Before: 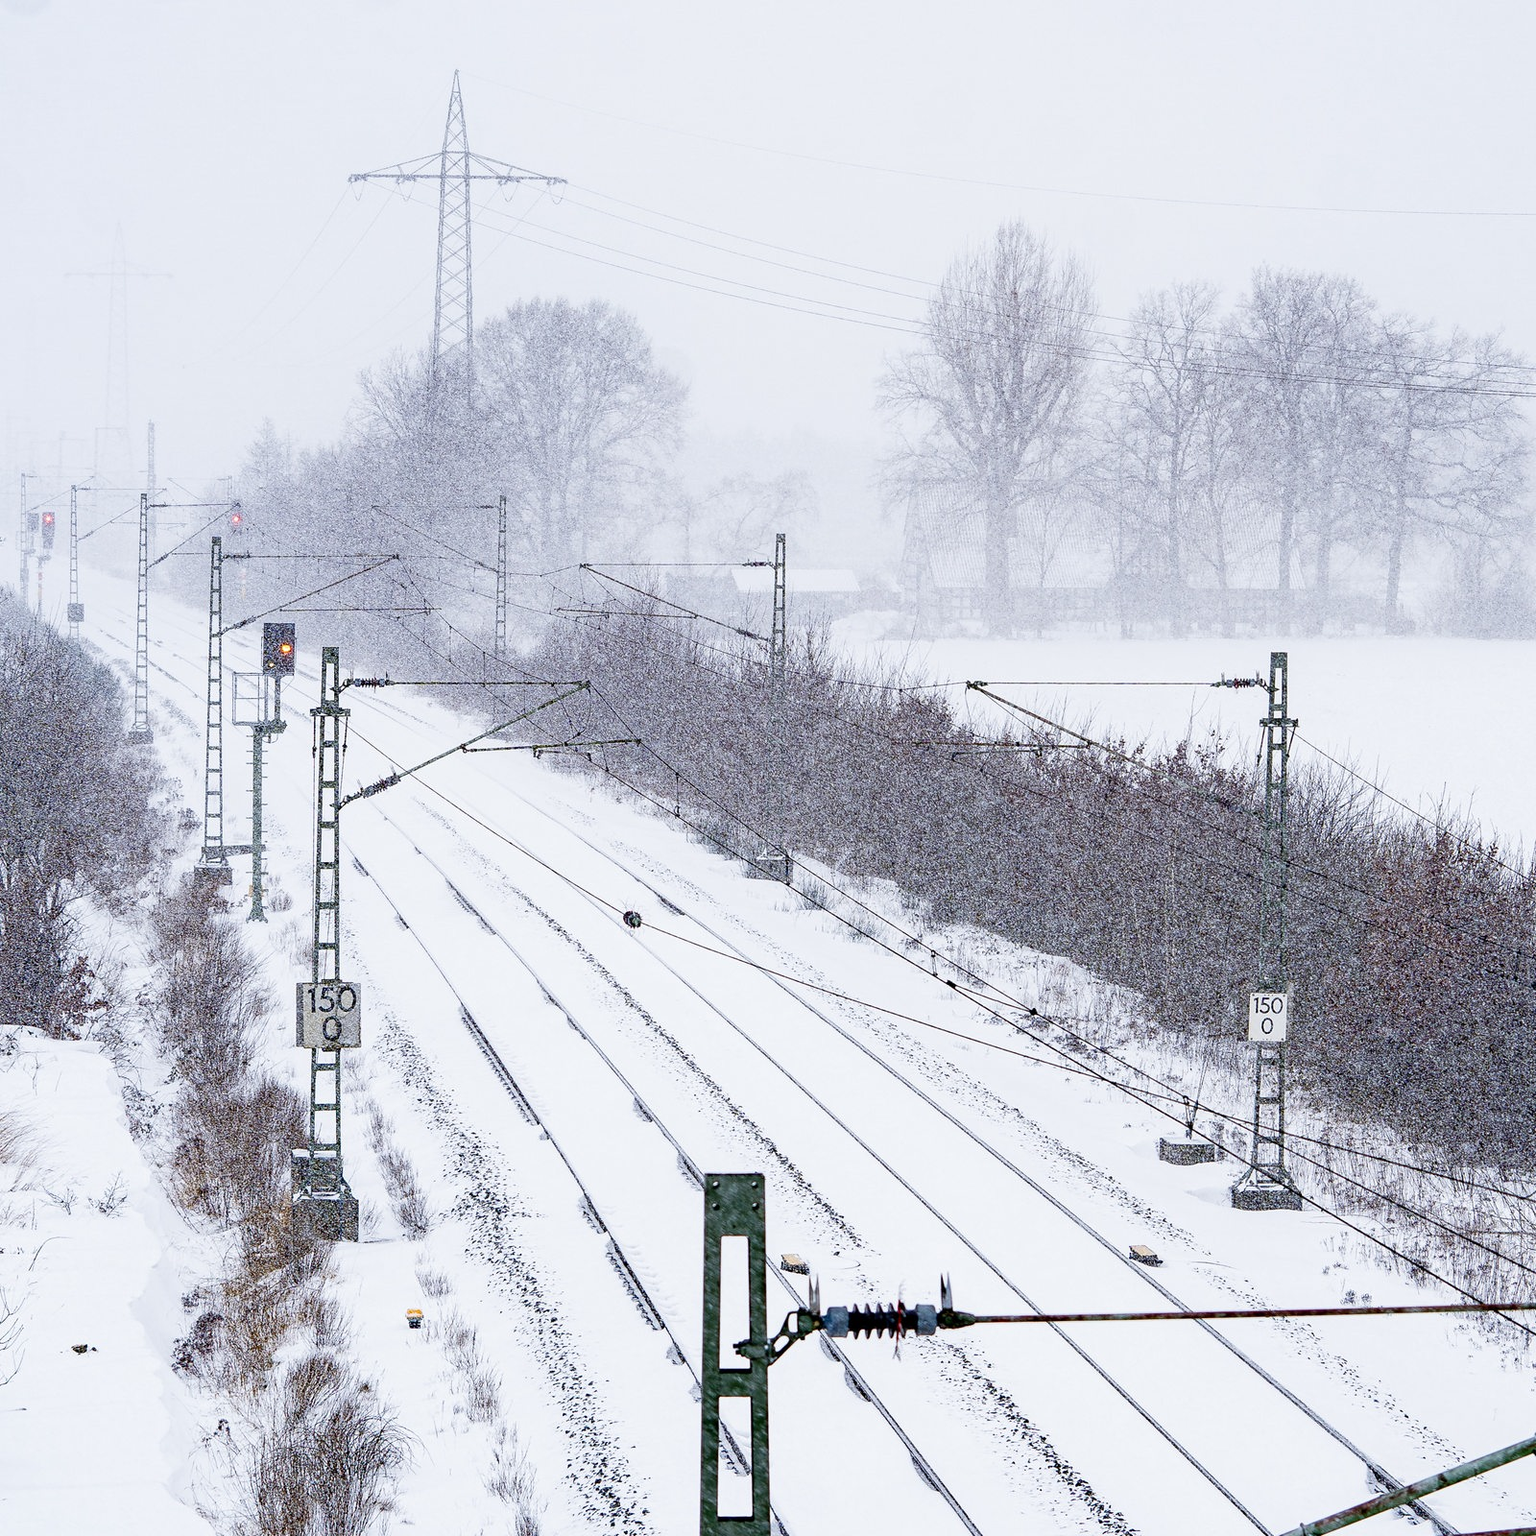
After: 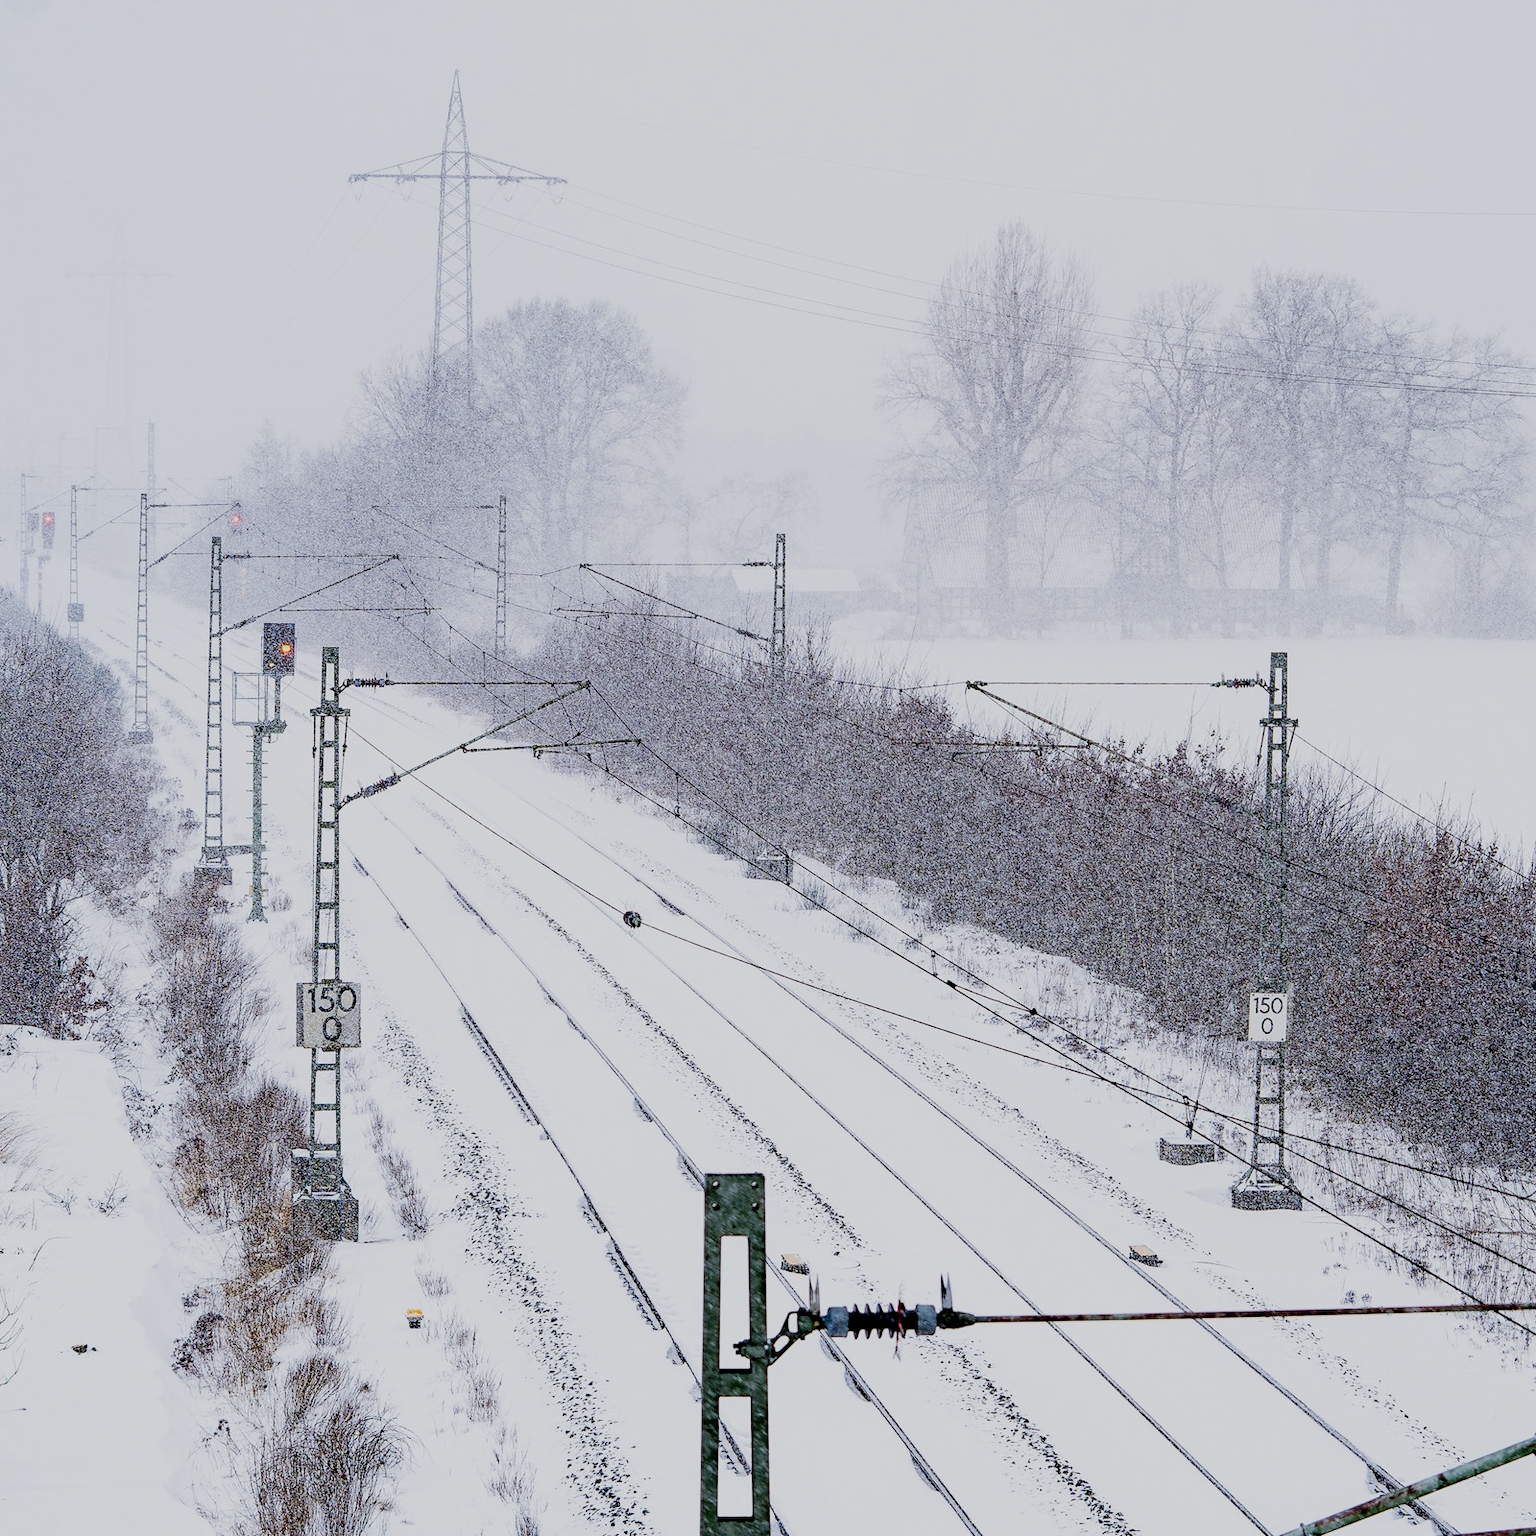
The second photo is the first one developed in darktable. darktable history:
exposure: exposure 0.014 EV, compensate highlight preservation false
filmic rgb: black relative exposure -7.65 EV, white relative exposure 4.56 EV, hardness 3.61, contrast 1.05
